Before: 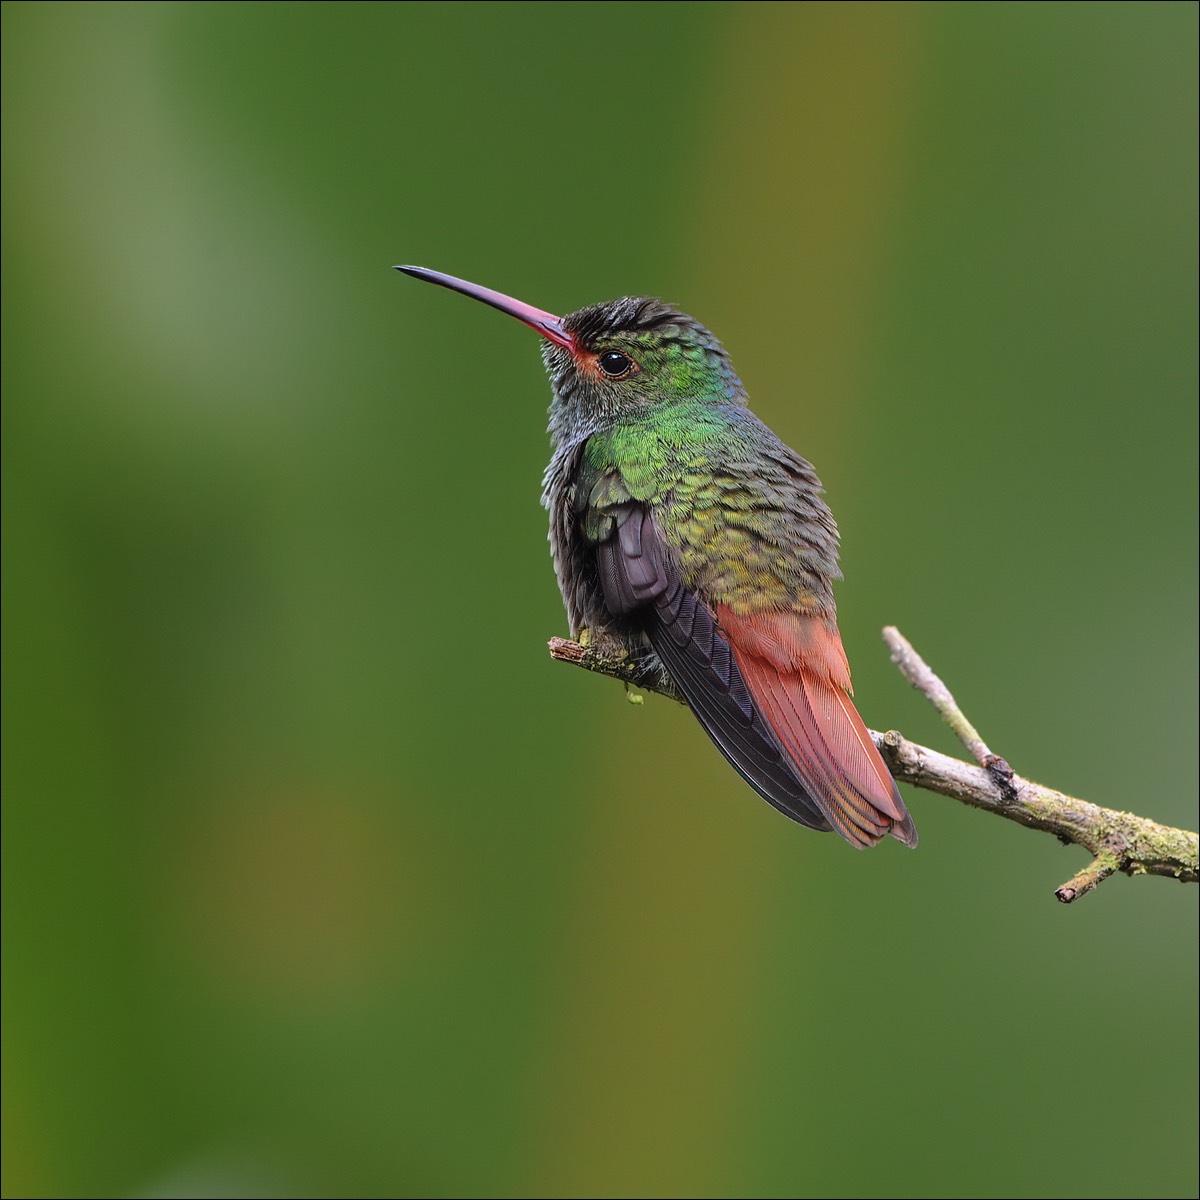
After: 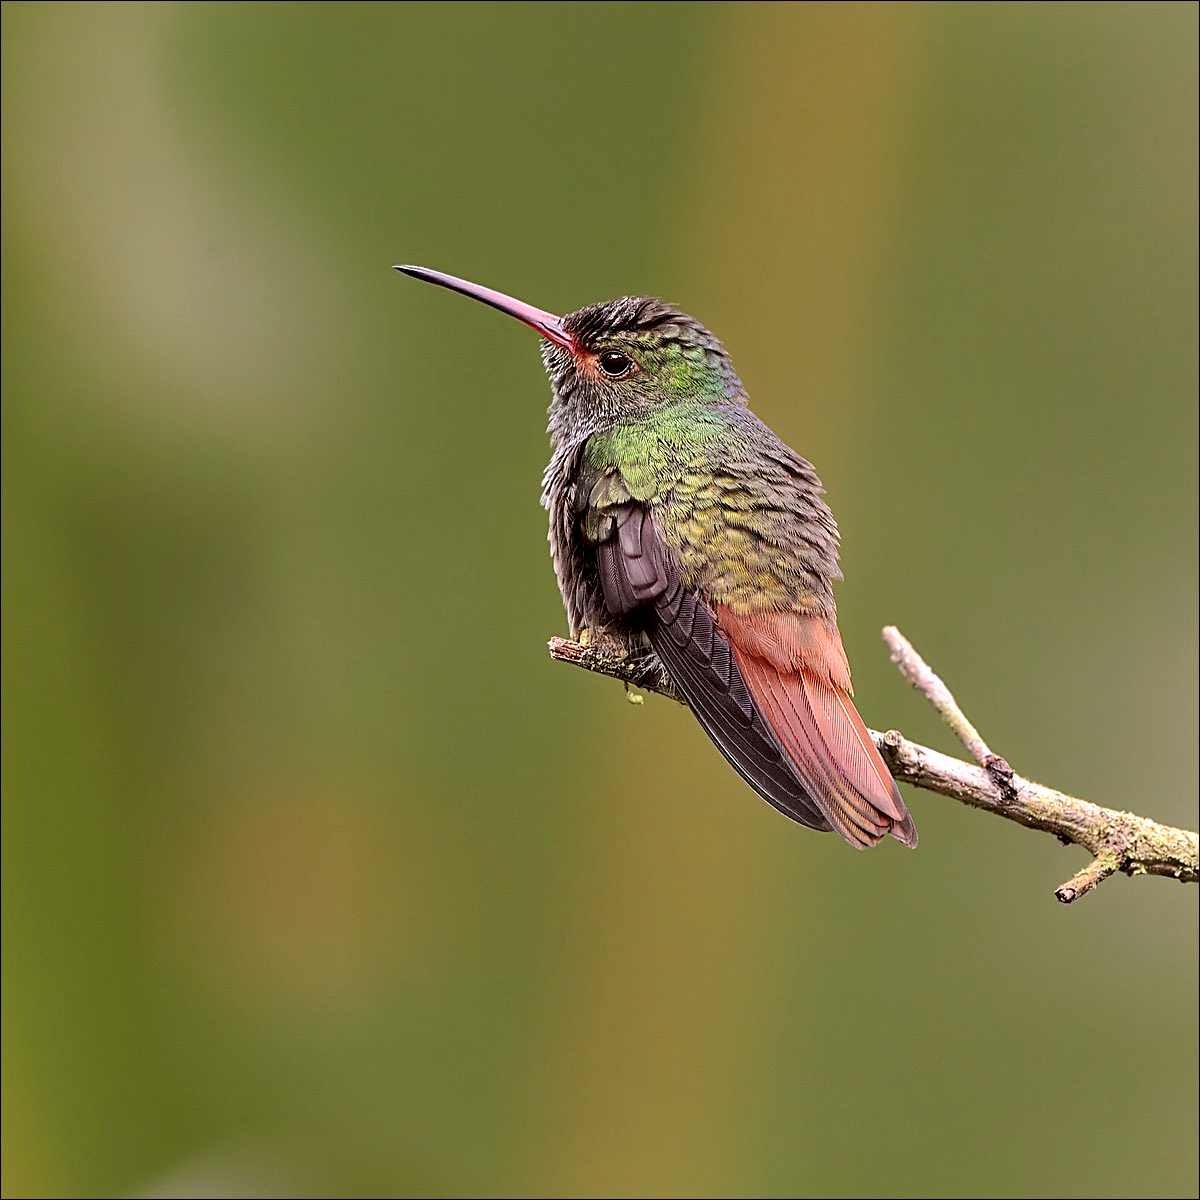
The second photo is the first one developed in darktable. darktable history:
sharpen: on, module defaults
contrast equalizer: octaves 7, y [[0.6 ×6], [0.55 ×6], [0 ×6], [0 ×6], [0 ×6]], mix 0.576
color correction: highlights a* 10.17, highlights b* 9.78, shadows a* 7.96, shadows b* 7.64, saturation 0.822
tone equalizer: edges refinement/feathering 500, mask exposure compensation -1.57 EV, preserve details no
